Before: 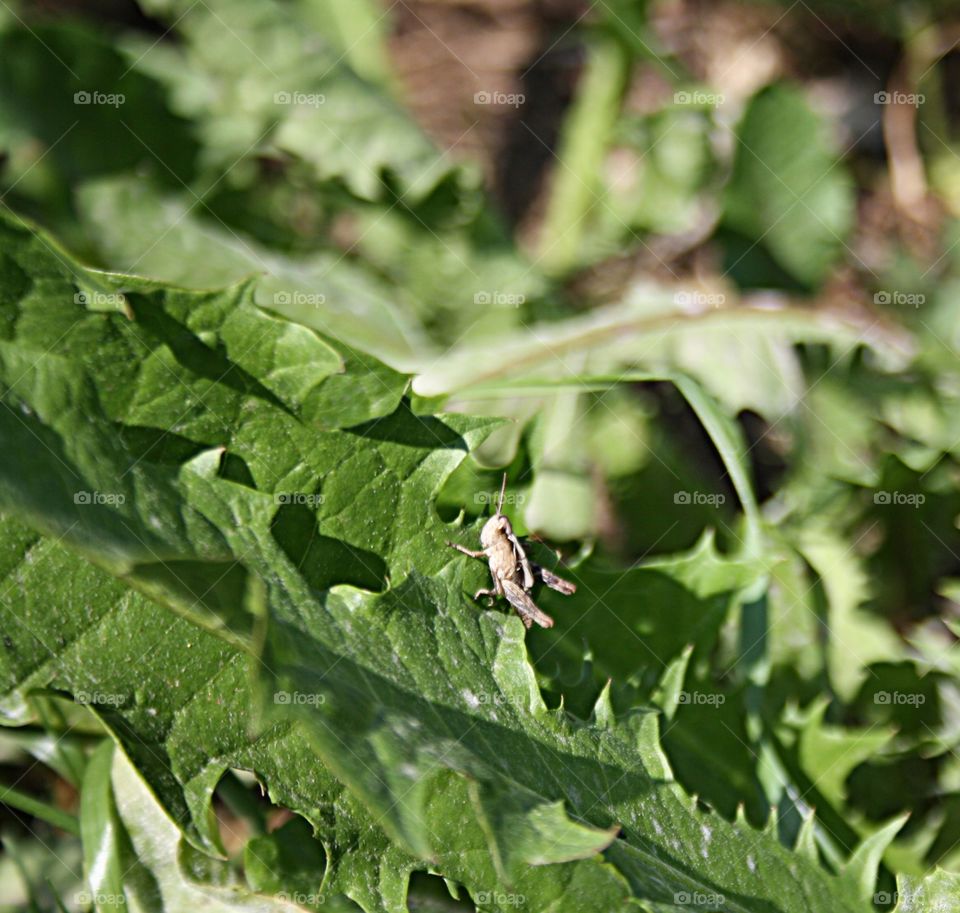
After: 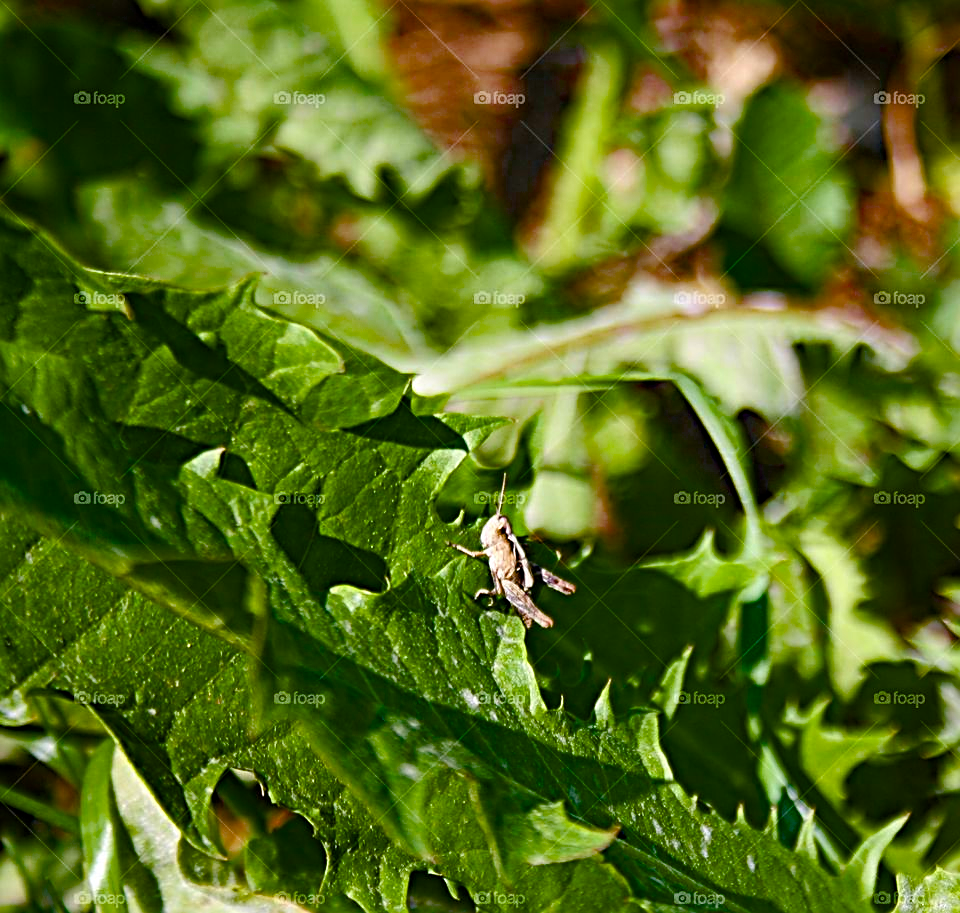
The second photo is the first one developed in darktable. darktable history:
sharpen: on, module defaults
haze removal: compatibility mode true, adaptive false
color balance rgb: linear chroma grading › shadows 10.252%, linear chroma grading › highlights 10.84%, linear chroma grading › global chroma 14.614%, linear chroma grading › mid-tones 14.791%, perceptual saturation grading › global saturation 20%, perceptual saturation grading › highlights -25.423%, perceptual saturation grading › shadows 49.309%, global vibrance 16.549%, saturation formula JzAzBz (2021)
